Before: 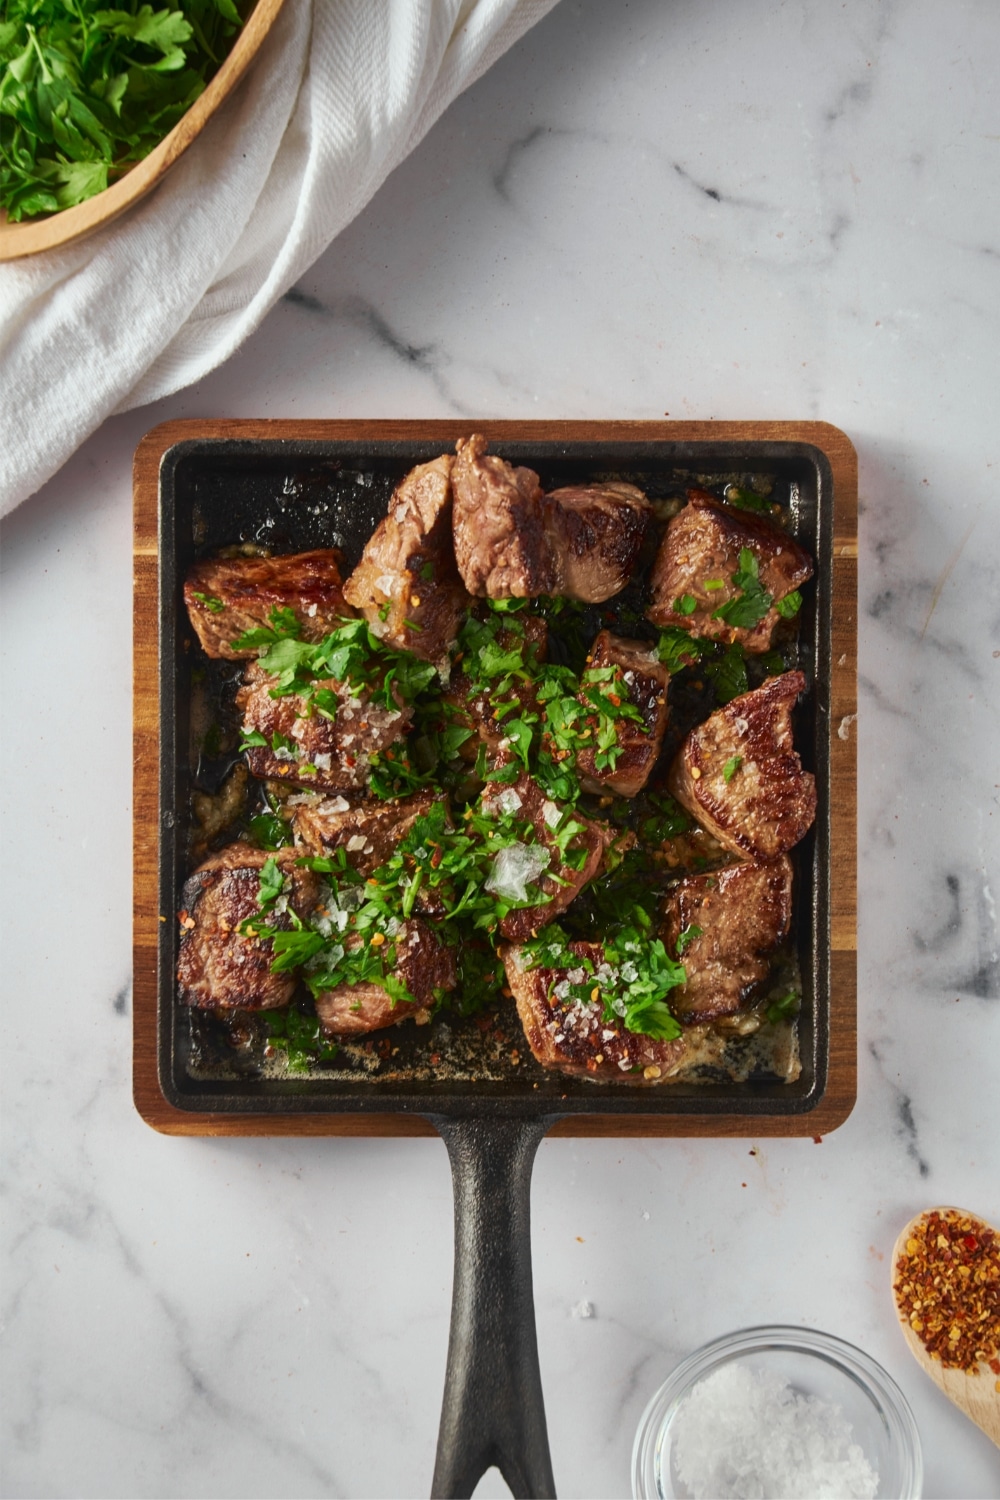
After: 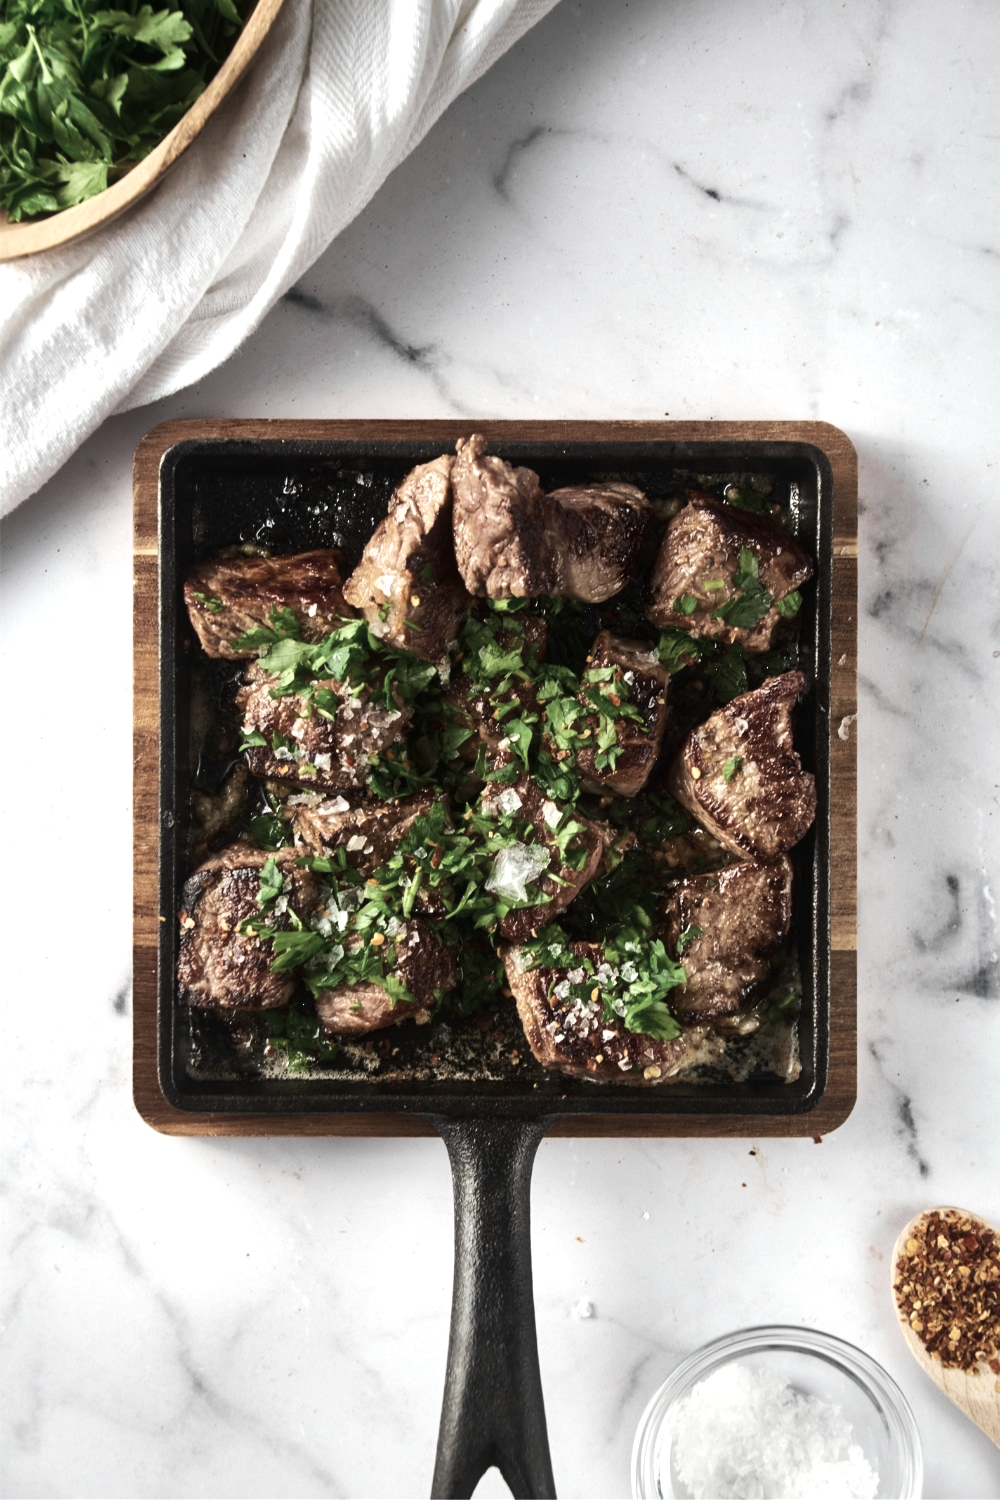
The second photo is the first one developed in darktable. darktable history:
tone equalizer: -8 EV -0.75 EV, -7 EV -0.7 EV, -6 EV -0.6 EV, -5 EV -0.4 EV, -3 EV 0.4 EV, -2 EV 0.6 EV, -1 EV 0.7 EV, +0 EV 0.75 EV, edges refinement/feathering 500, mask exposure compensation -1.57 EV, preserve details no
color correction: saturation 0.57
